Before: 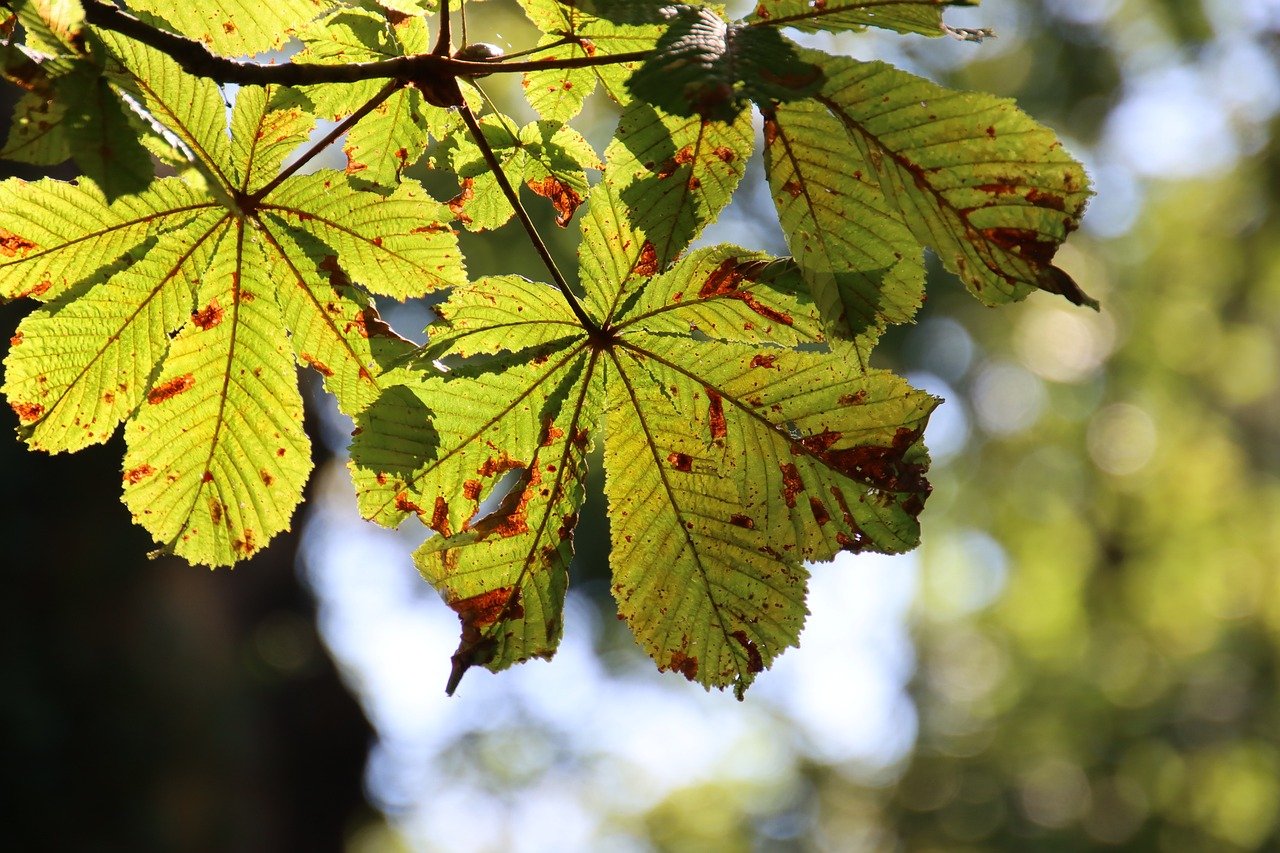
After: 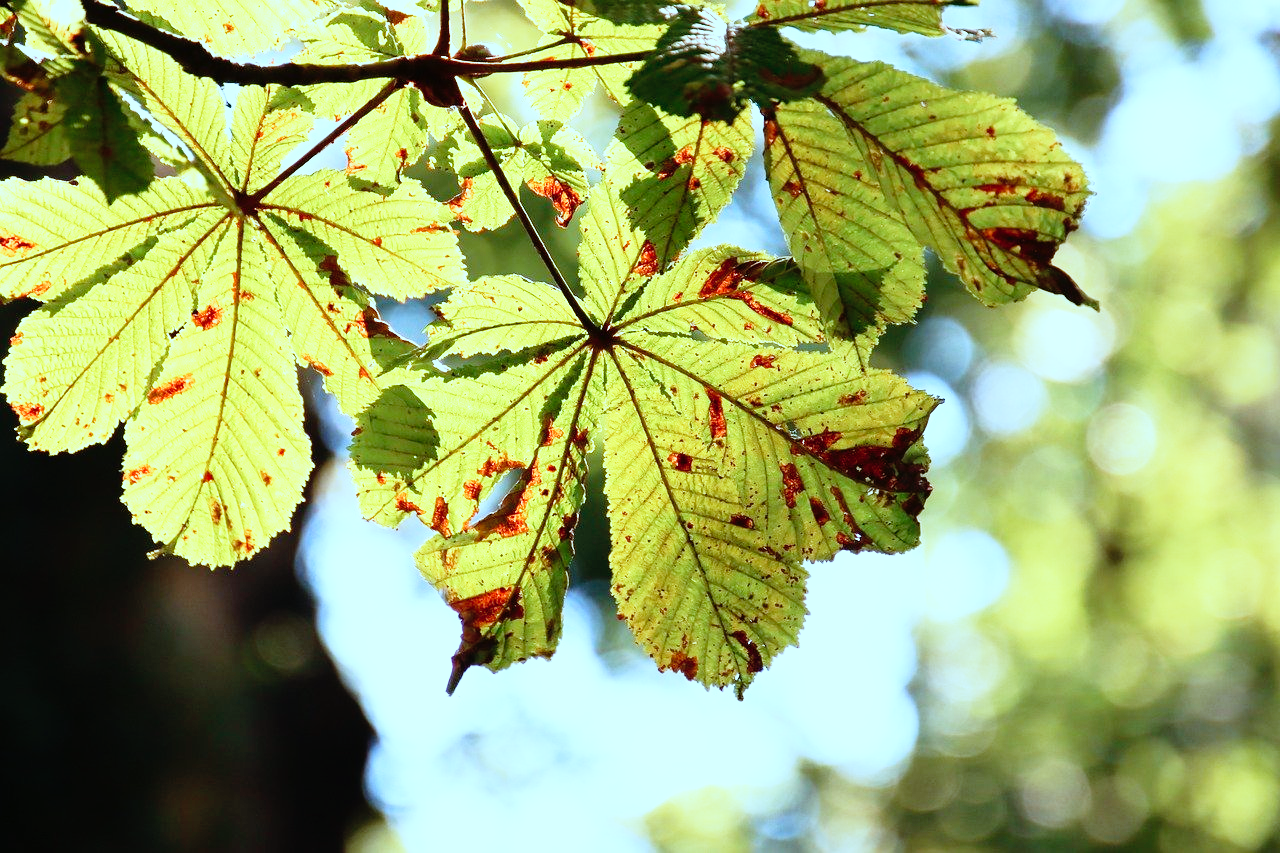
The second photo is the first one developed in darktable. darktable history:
base curve: curves: ch0 [(0, 0) (0.012, 0.01) (0.073, 0.168) (0.31, 0.711) (0.645, 0.957) (1, 1)], preserve colors none
color correction: highlights a* -10.69, highlights b* -19.19
